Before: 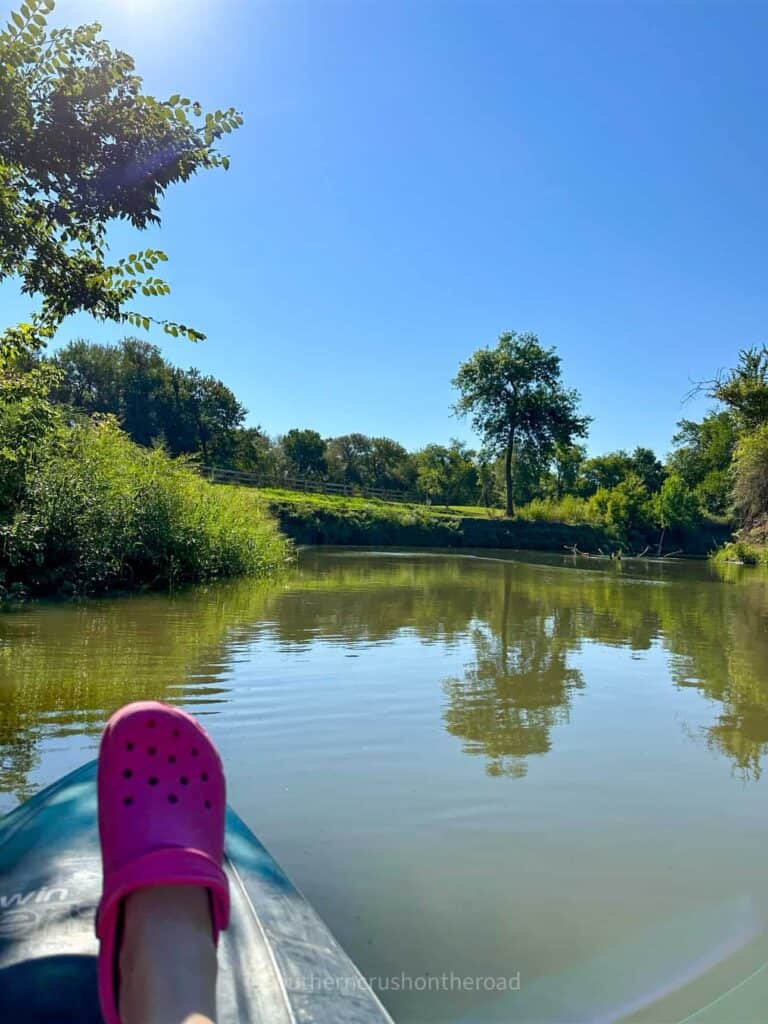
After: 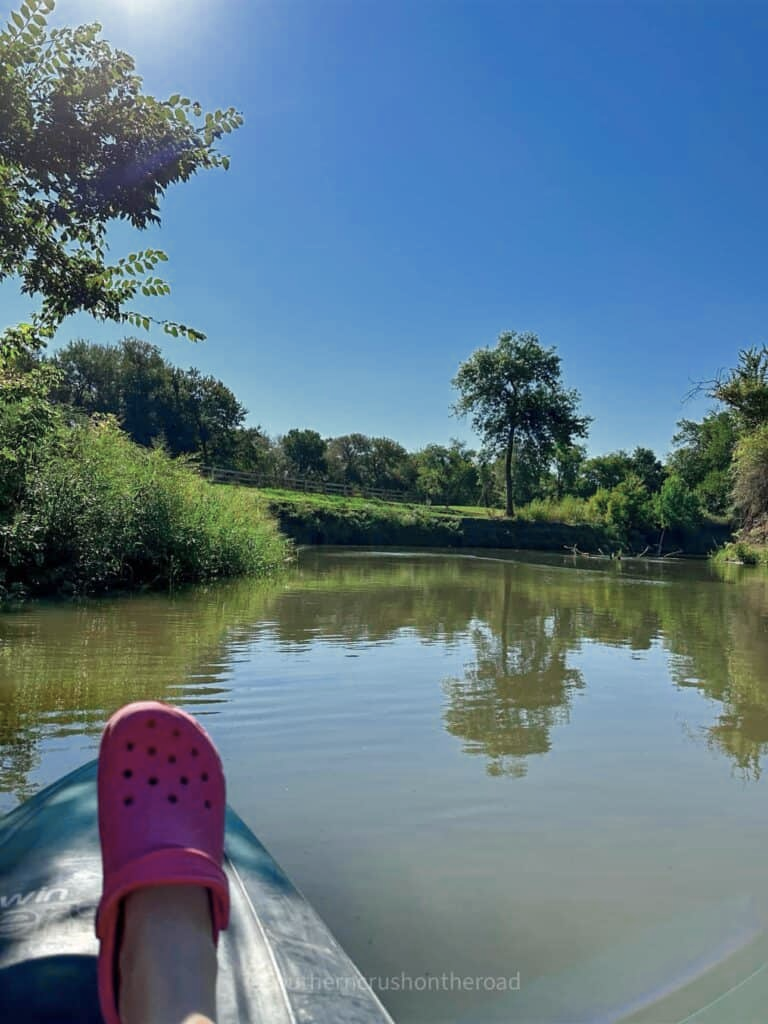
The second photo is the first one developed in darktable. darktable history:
tone equalizer: on, module defaults
color zones: curves: ch0 [(0, 0.5) (0.125, 0.4) (0.25, 0.5) (0.375, 0.4) (0.5, 0.4) (0.625, 0.35) (0.75, 0.35) (0.875, 0.5)]; ch1 [(0, 0.35) (0.125, 0.45) (0.25, 0.35) (0.375, 0.35) (0.5, 0.35) (0.625, 0.35) (0.75, 0.45) (0.875, 0.35)]; ch2 [(0, 0.6) (0.125, 0.5) (0.25, 0.5) (0.375, 0.6) (0.5, 0.6) (0.625, 0.5) (0.75, 0.5) (0.875, 0.5)]
